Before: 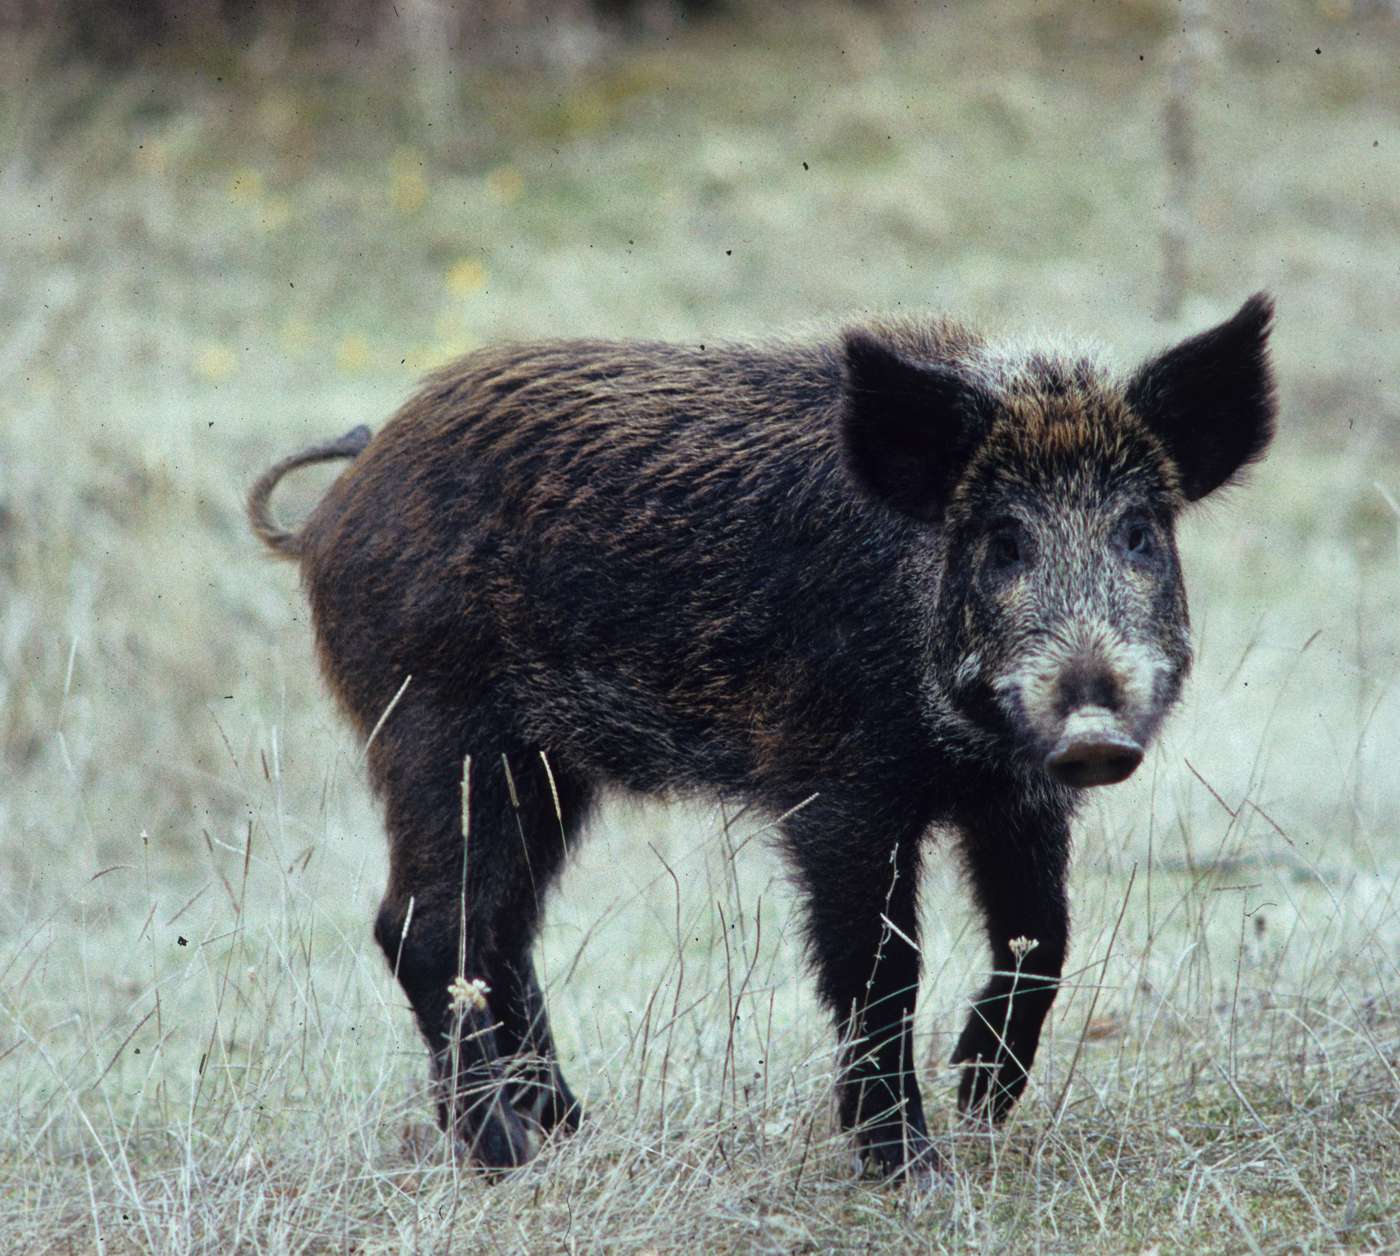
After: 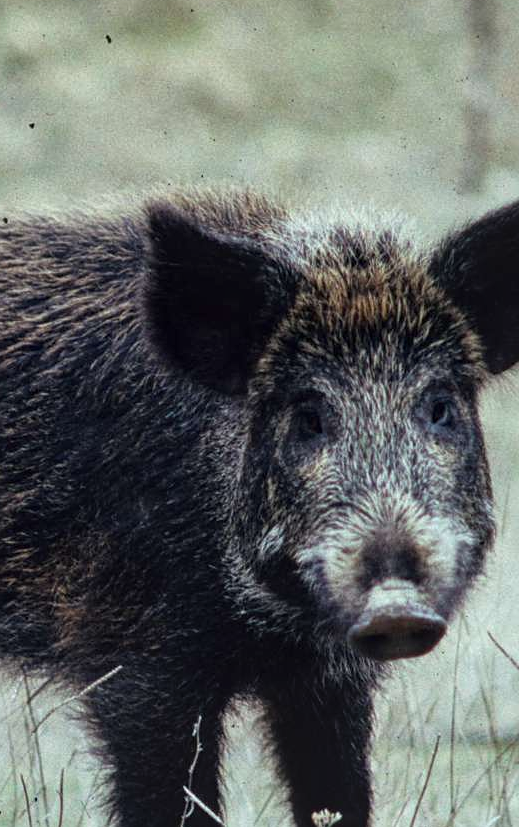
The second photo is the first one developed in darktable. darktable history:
crop and rotate: left 49.808%, top 10.133%, right 13.086%, bottom 23.996%
local contrast: on, module defaults
exposure: exposure -0.052 EV, compensate highlight preservation false
sharpen: amount 0.204
